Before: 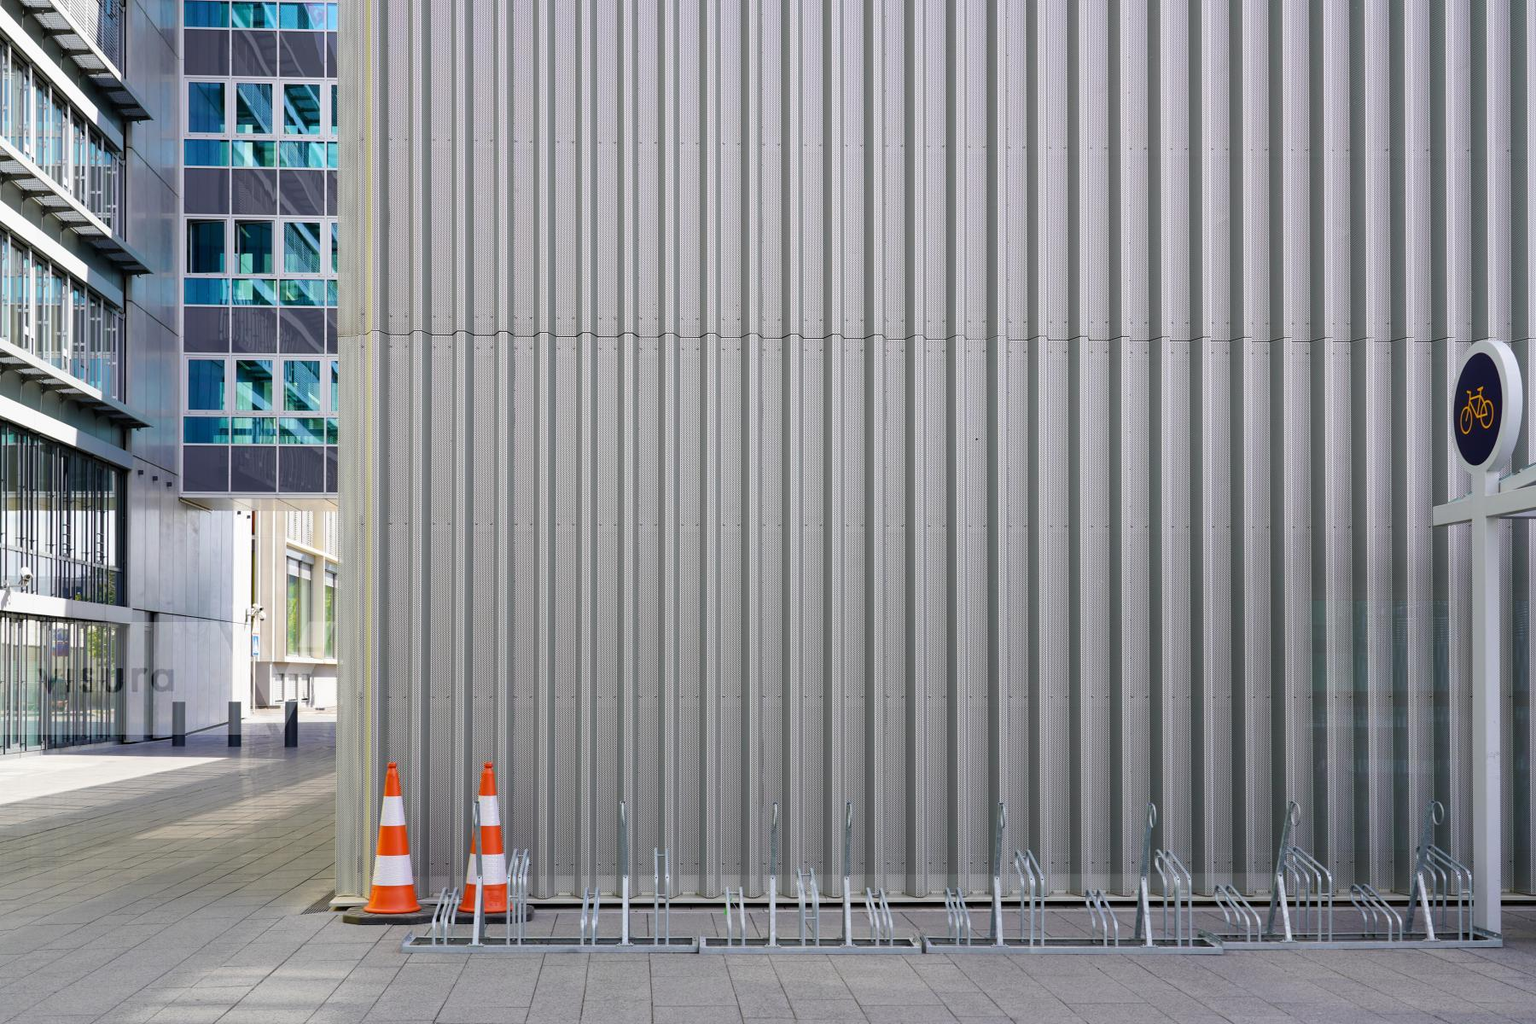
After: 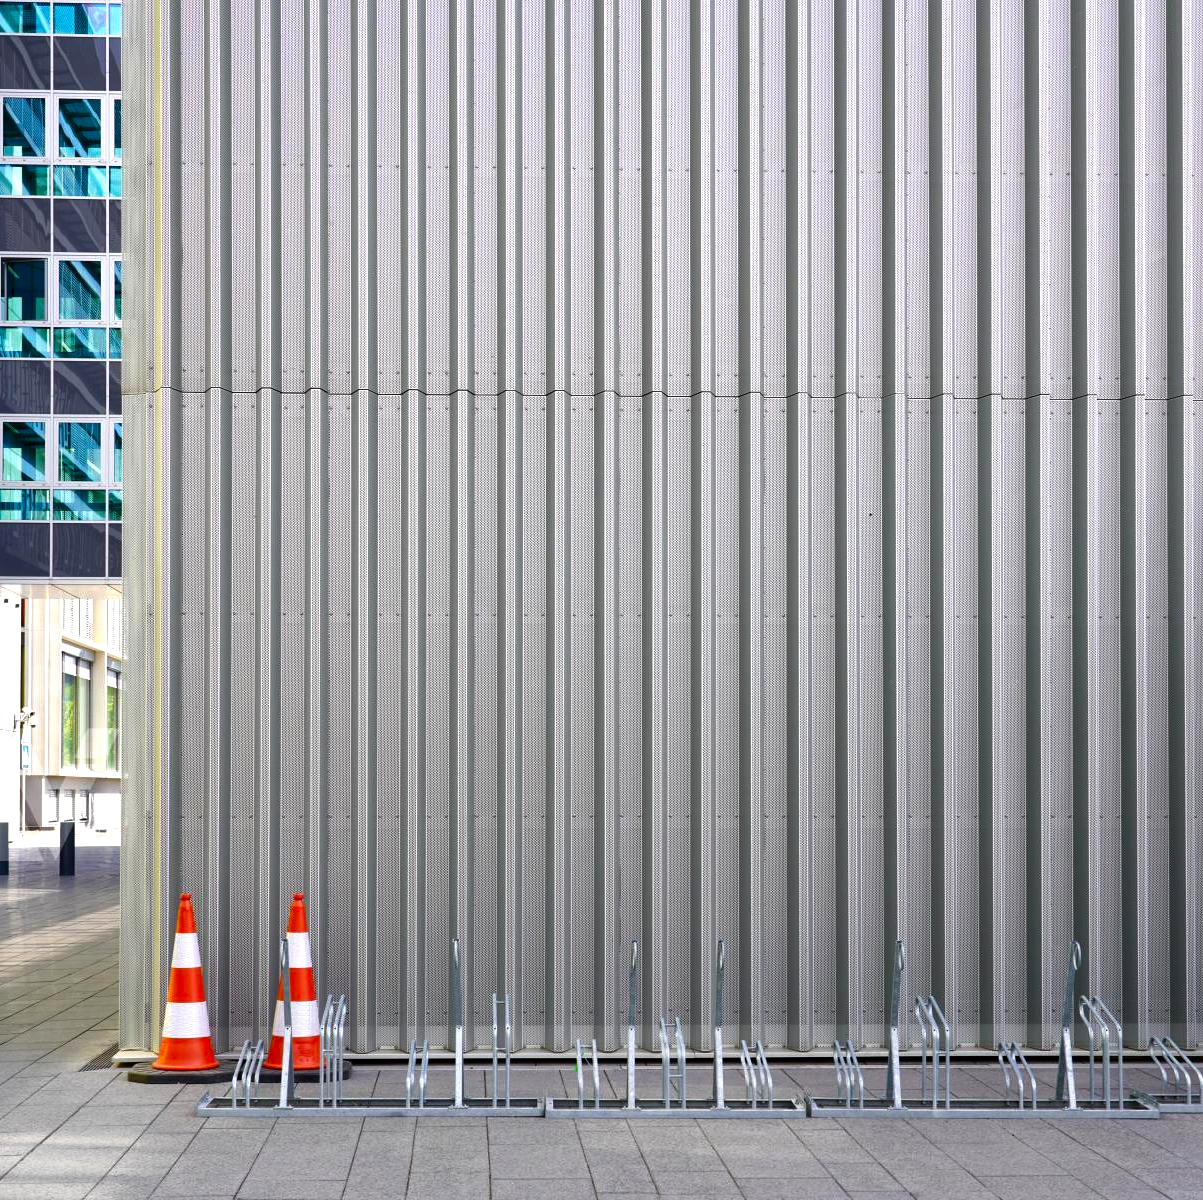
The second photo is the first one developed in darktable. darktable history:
exposure: black level correction 0, exposure 0.595 EV, compensate highlight preservation false
crop and rotate: left 15.265%, right 17.865%
contrast brightness saturation: brightness -0.198, saturation 0.085
